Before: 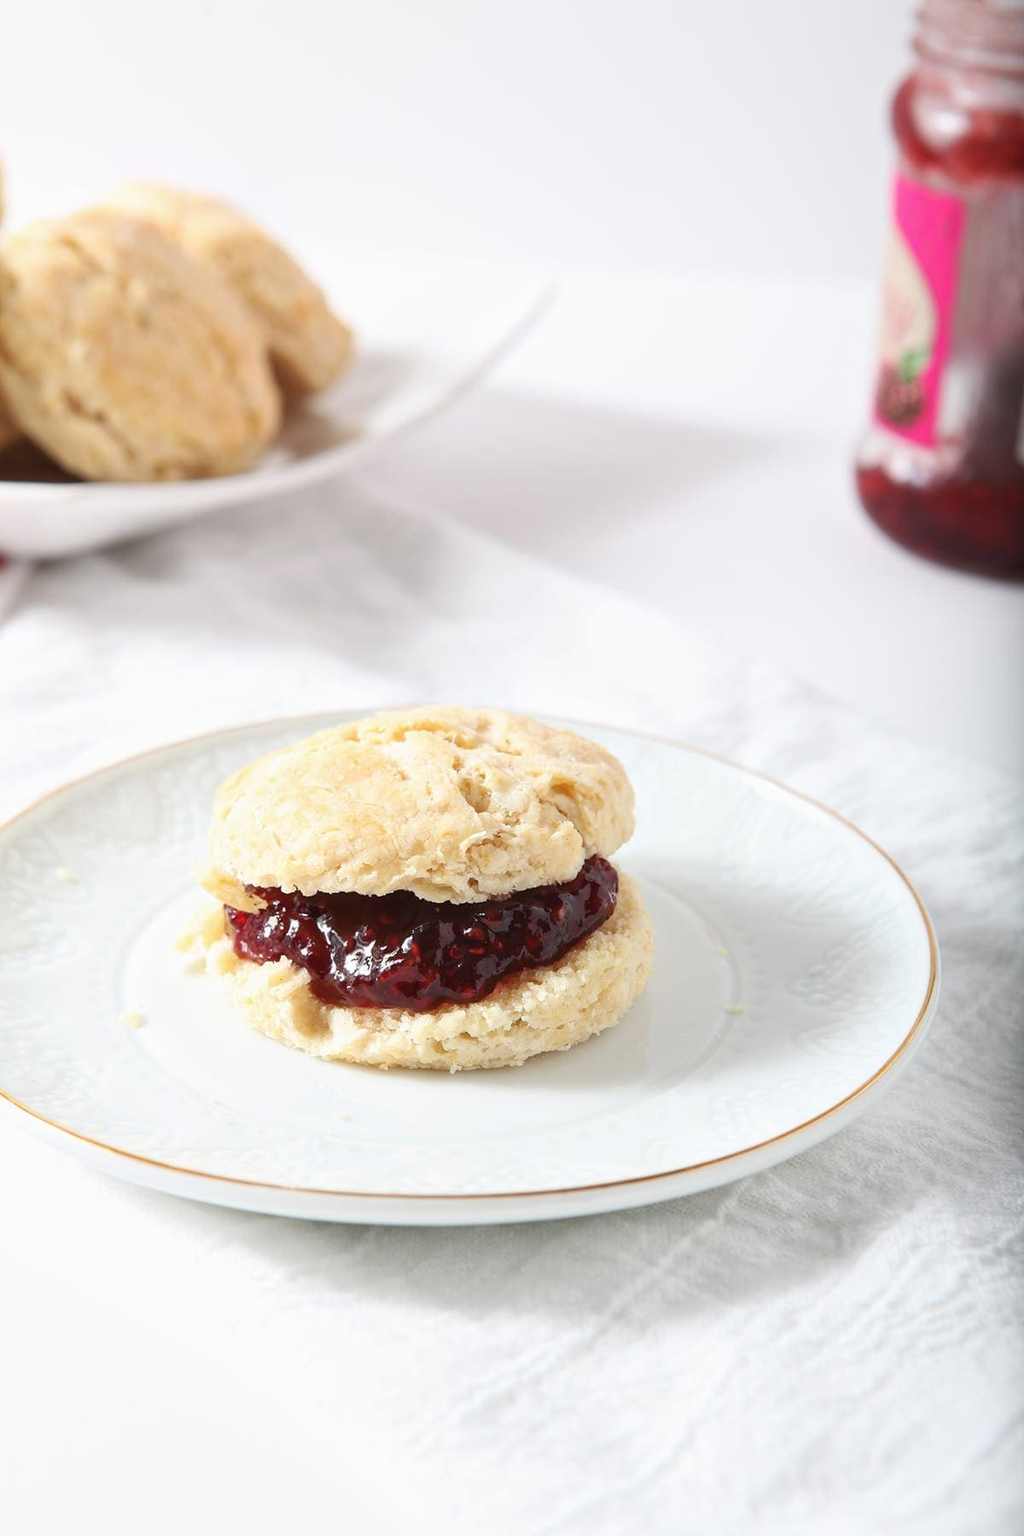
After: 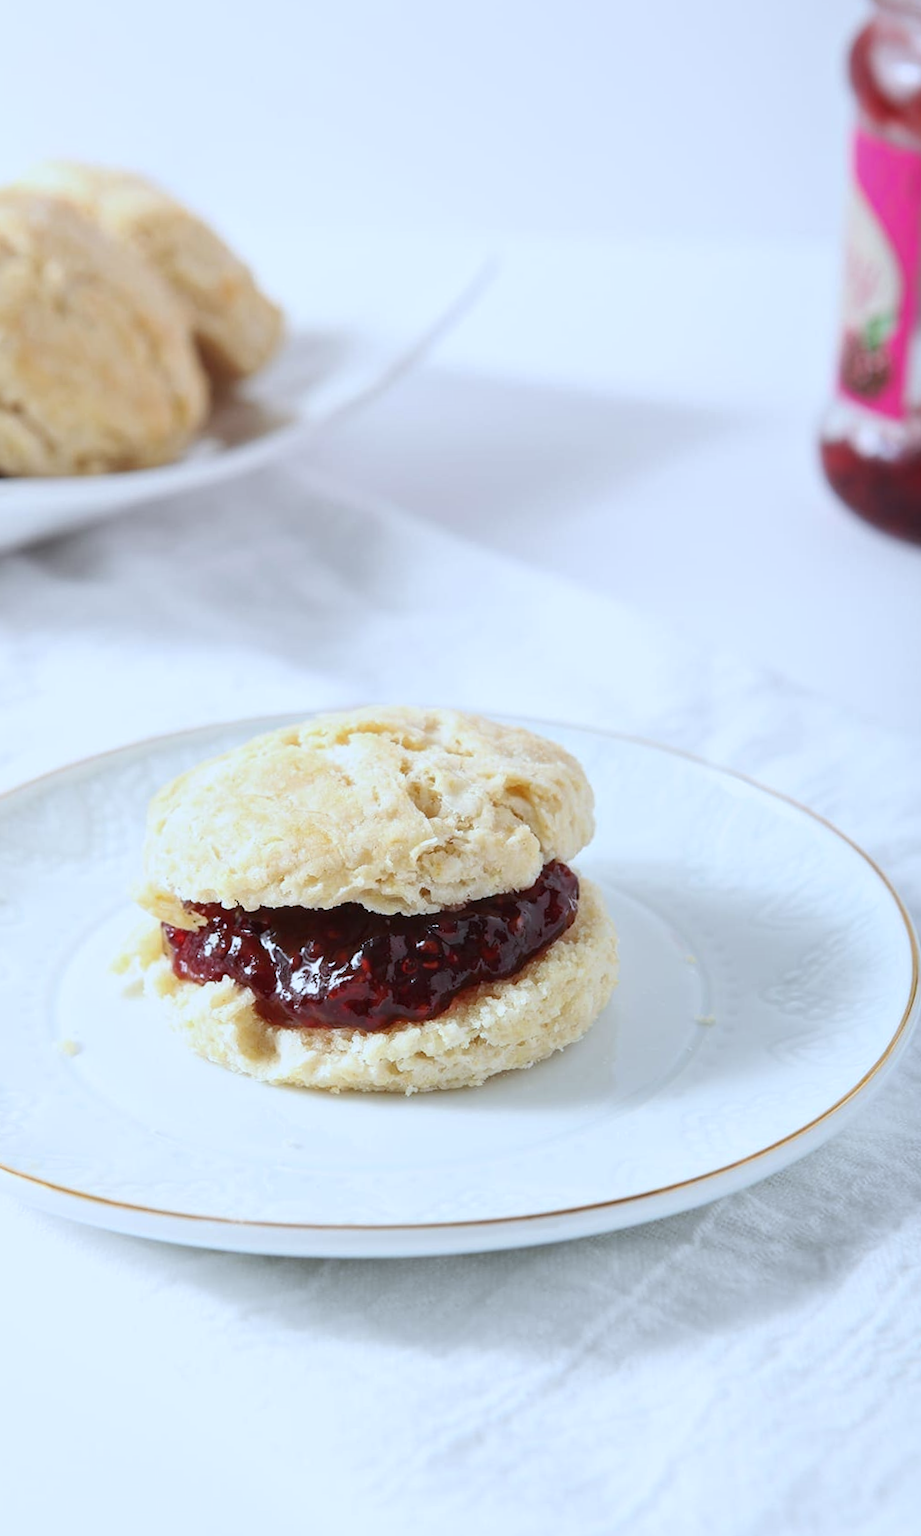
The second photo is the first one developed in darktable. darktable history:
rotate and perspective: rotation -1.42°, crop left 0.016, crop right 0.984, crop top 0.035, crop bottom 0.965
crop: left 7.598%, right 7.873%
exposure: black level correction 0.001, exposure -0.125 EV, compensate exposure bias true, compensate highlight preservation false
white balance: red 0.924, blue 1.095
